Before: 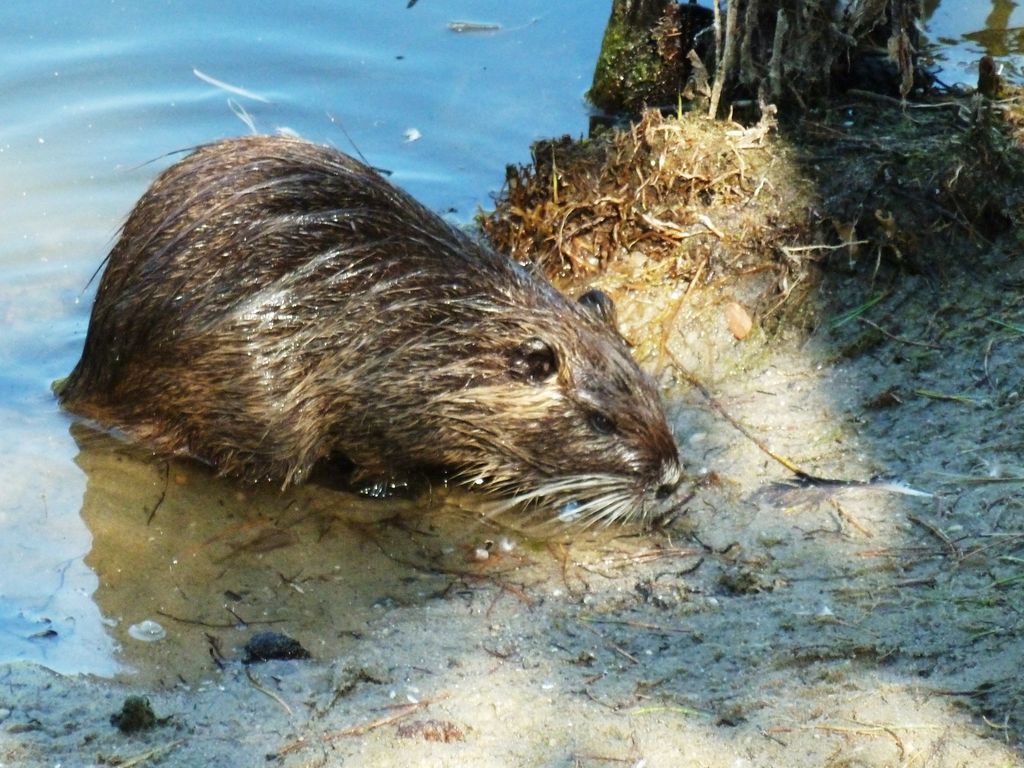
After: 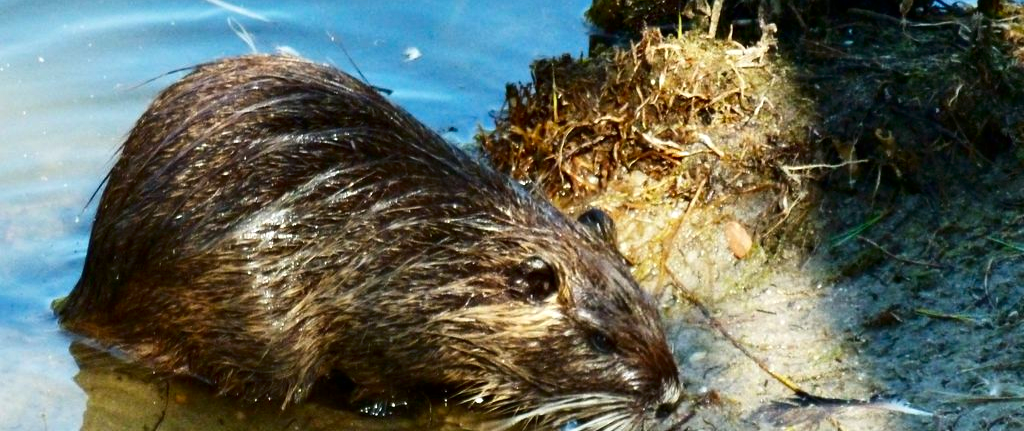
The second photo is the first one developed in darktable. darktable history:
contrast brightness saturation: contrast 0.12, brightness -0.12, saturation 0.2
contrast equalizer: octaves 7, y [[0.6 ×6], [0.55 ×6], [0 ×6], [0 ×6], [0 ×6]], mix 0.2
crop and rotate: top 10.605%, bottom 33.274%
